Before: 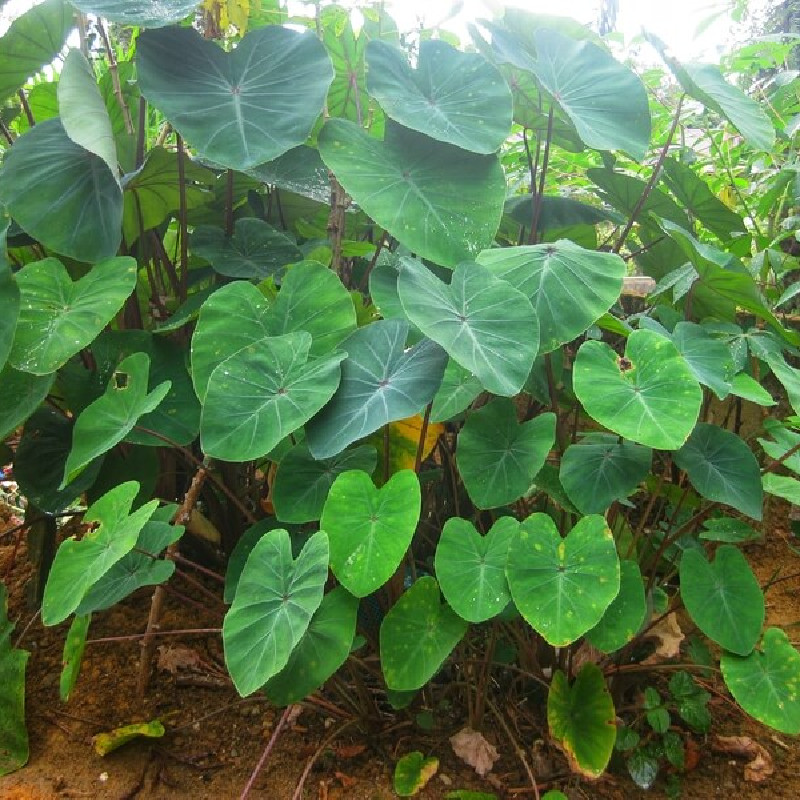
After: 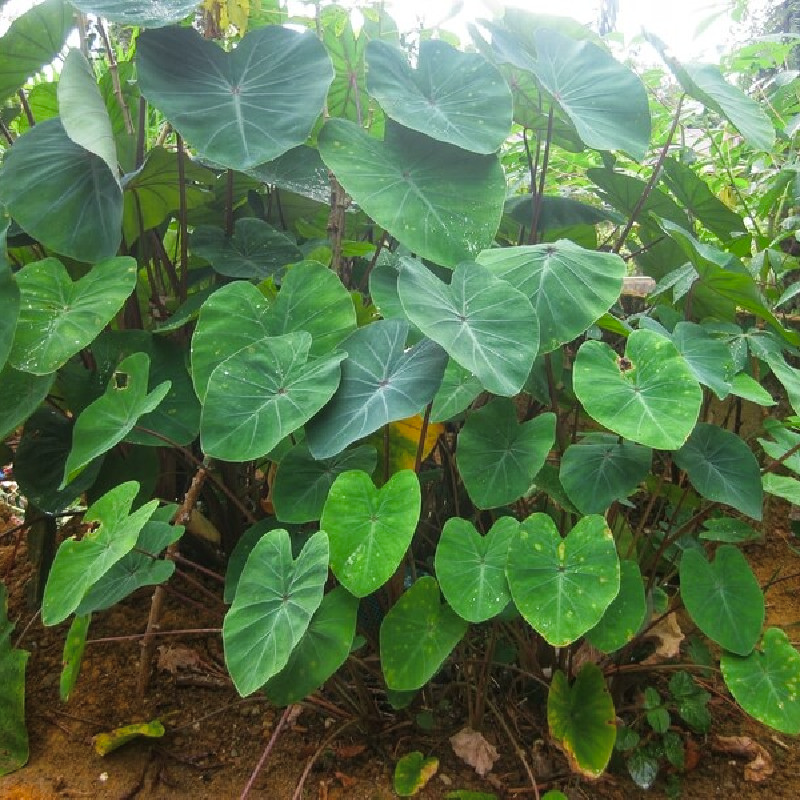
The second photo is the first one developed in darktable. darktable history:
contrast brightness saturation: saturation -0.17
color balance rgb: shadows fall-off 101%, linear chroma grading › mid-tones 7.63%, perceptual saturation grading › mid-tones 11.68%, mask middle-gray fulcrum 22.45%, global vibrance 10.11%, saturation formula JzAzBz (2021)
